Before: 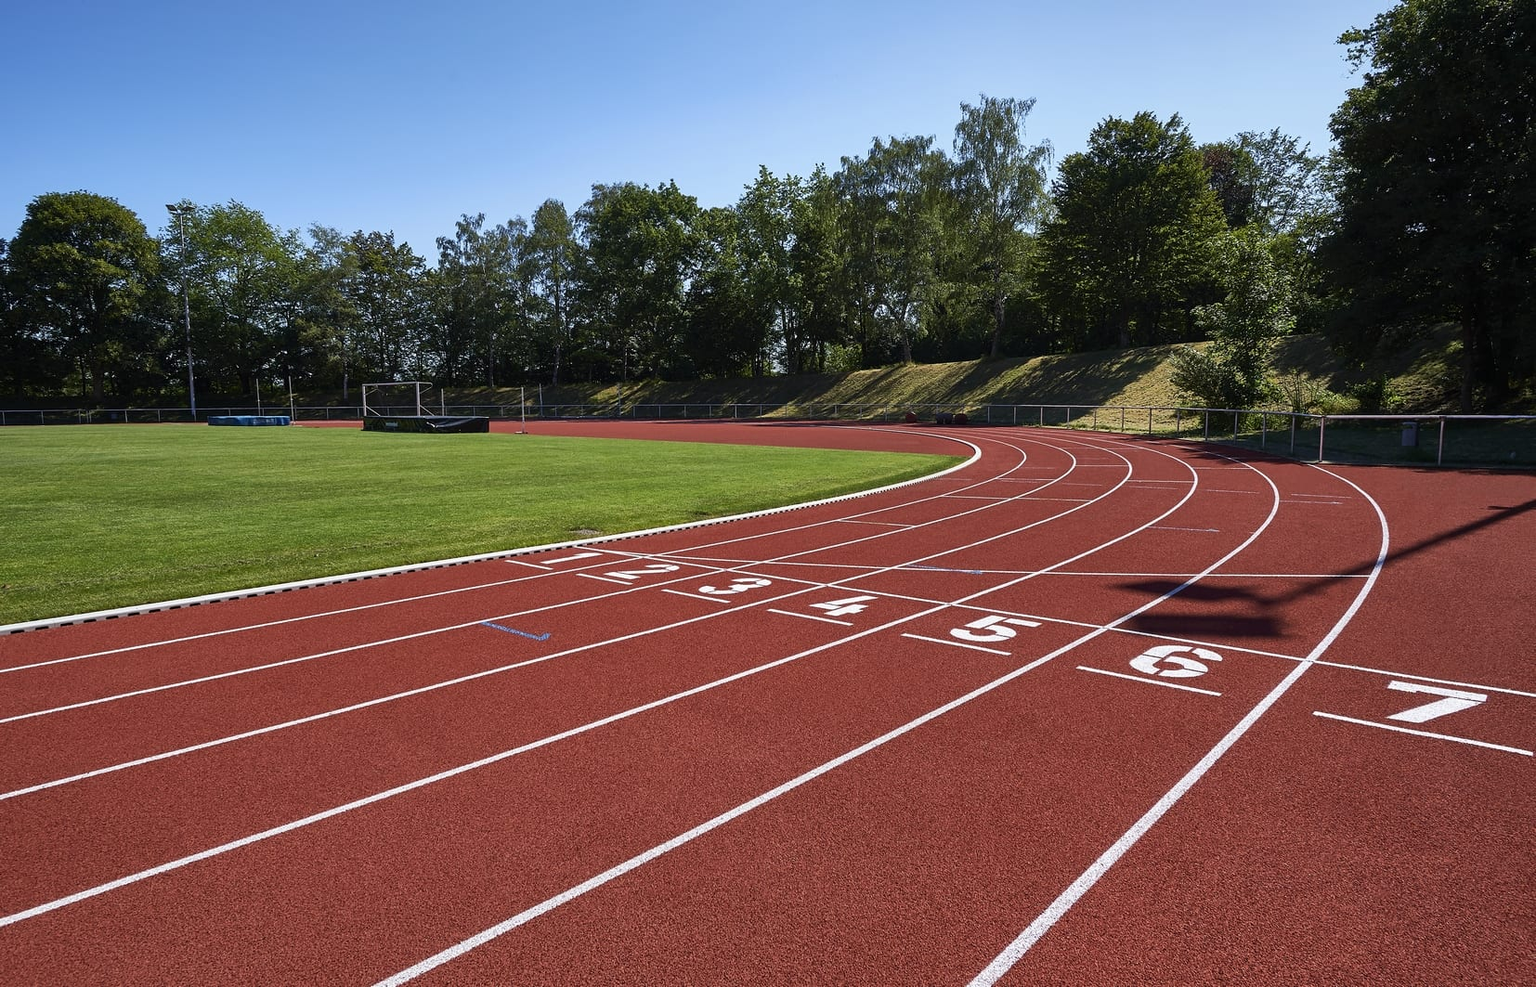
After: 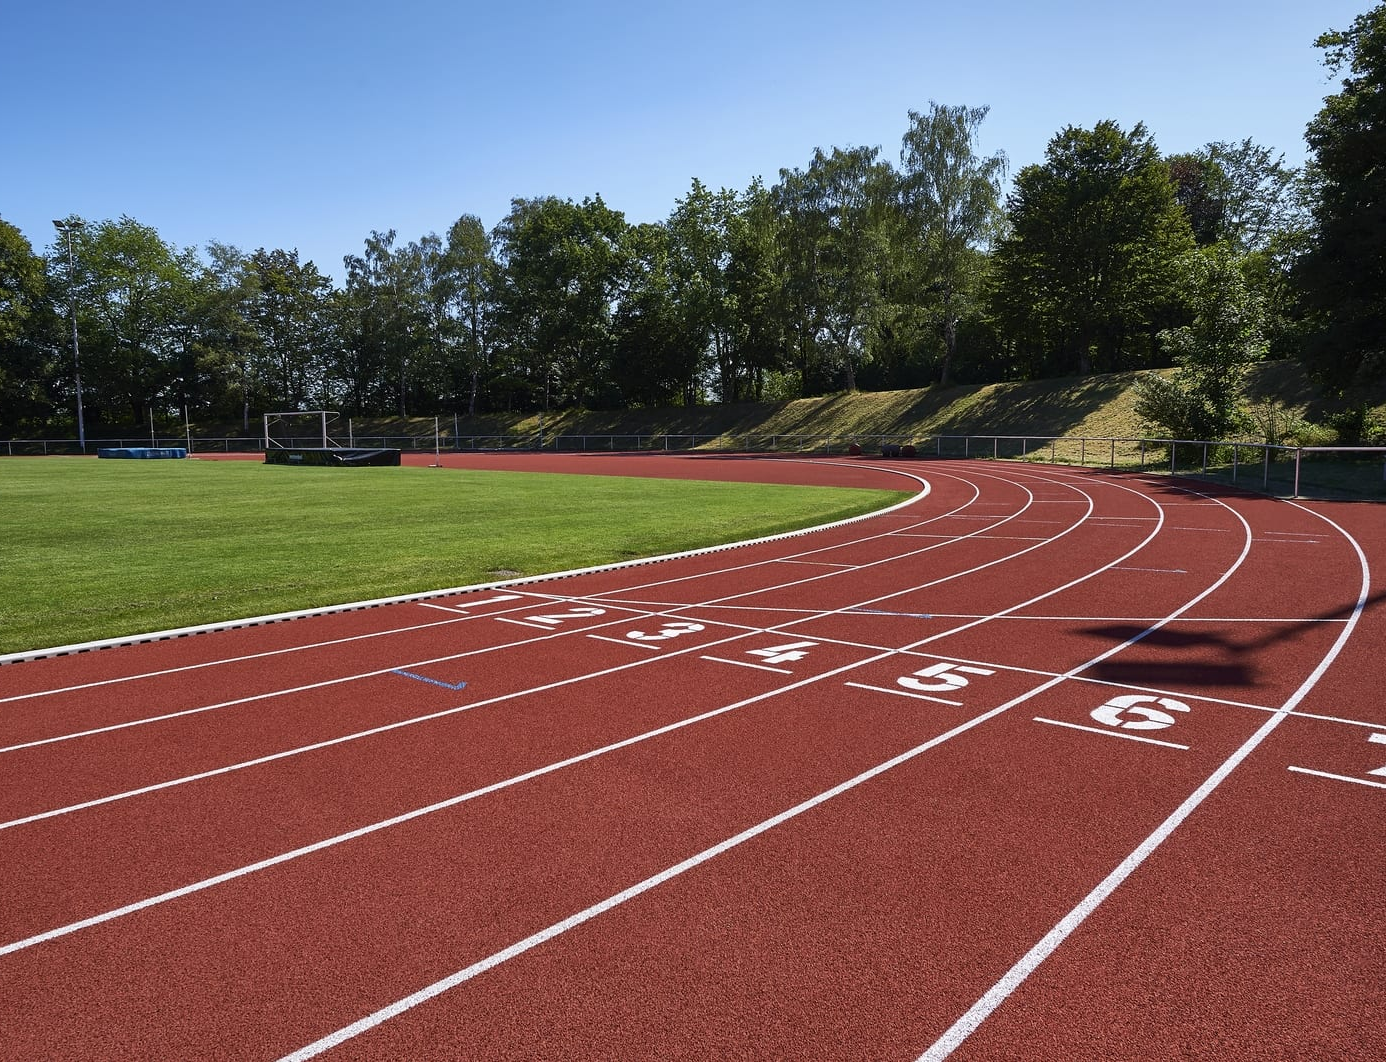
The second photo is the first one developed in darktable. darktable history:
crop: left 7.678%, right 7.857%
